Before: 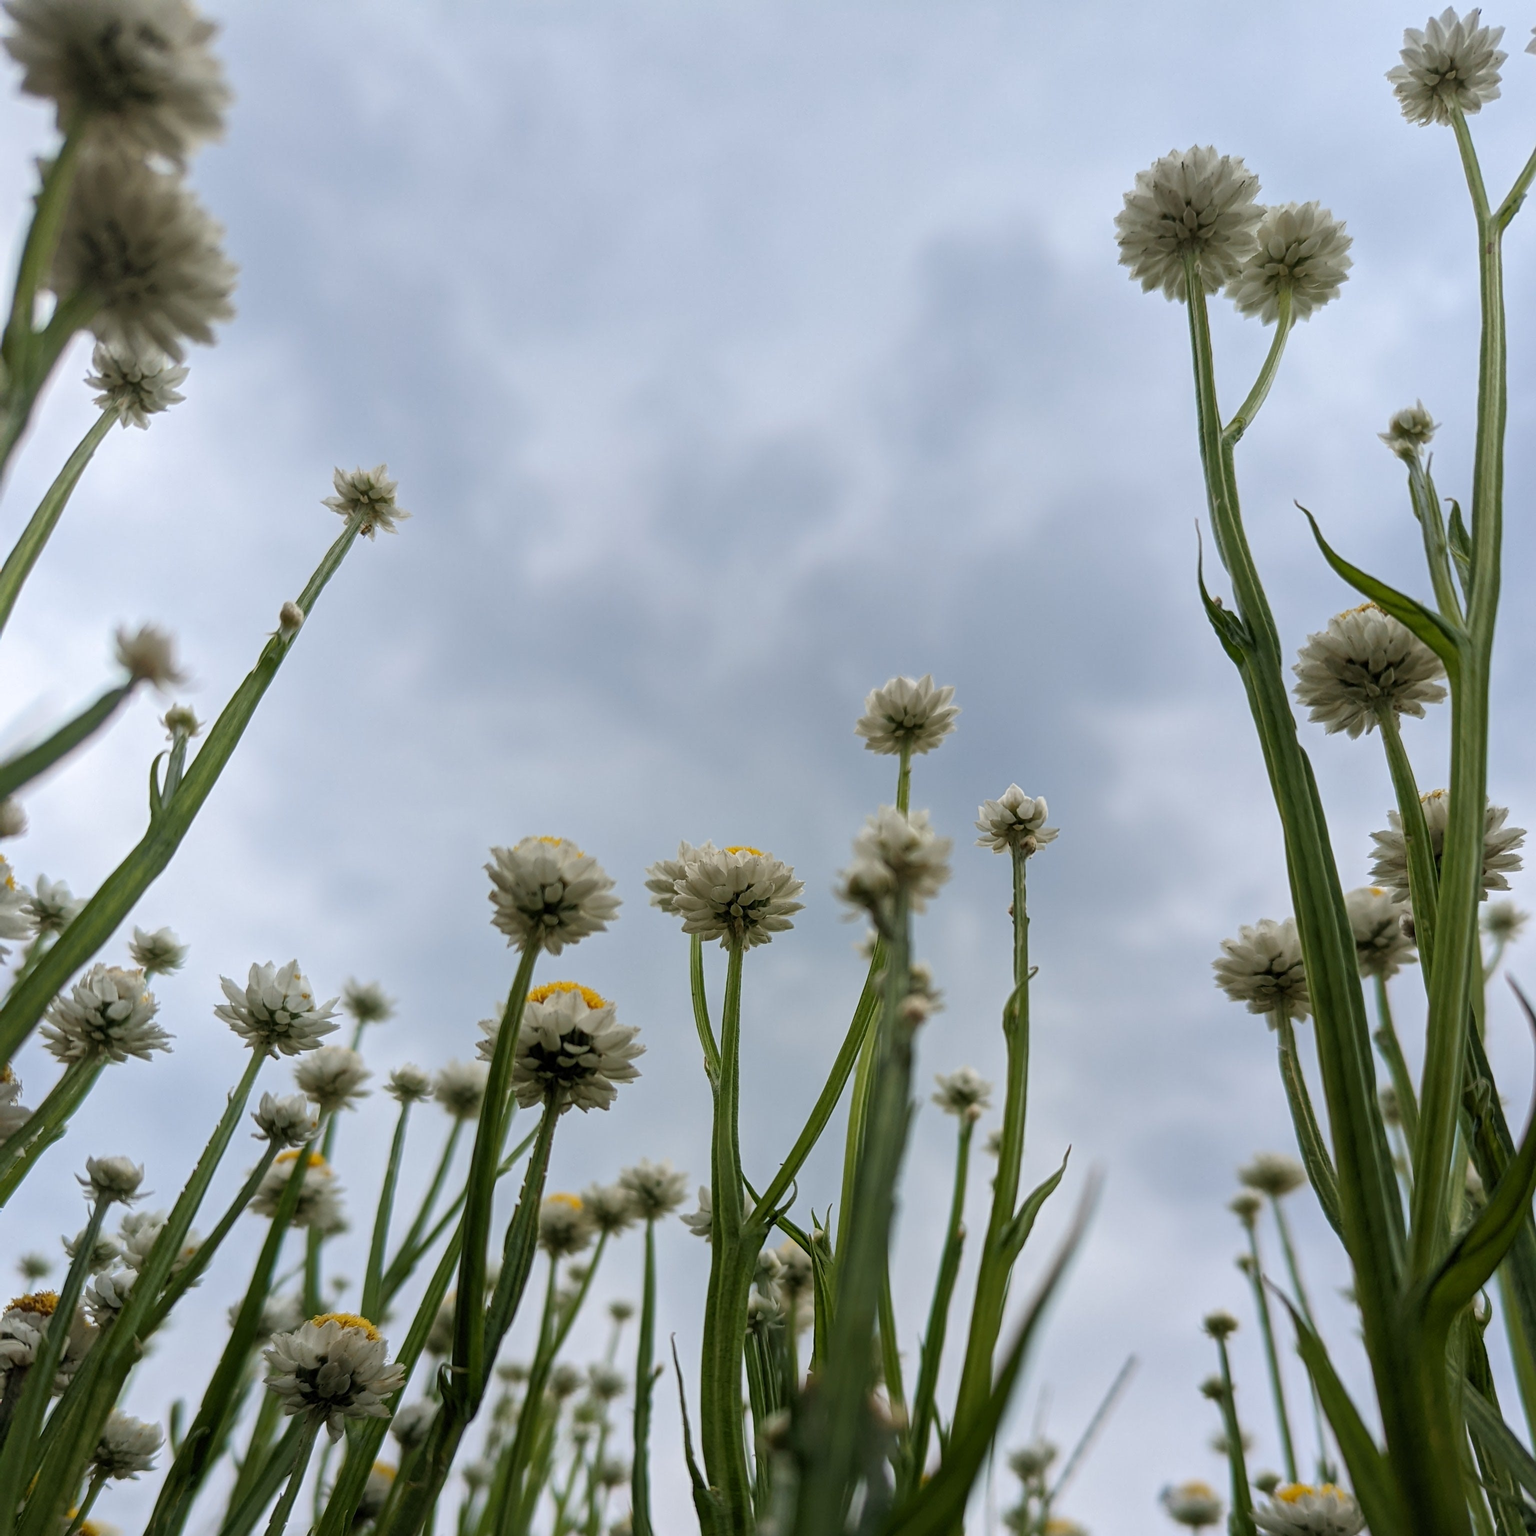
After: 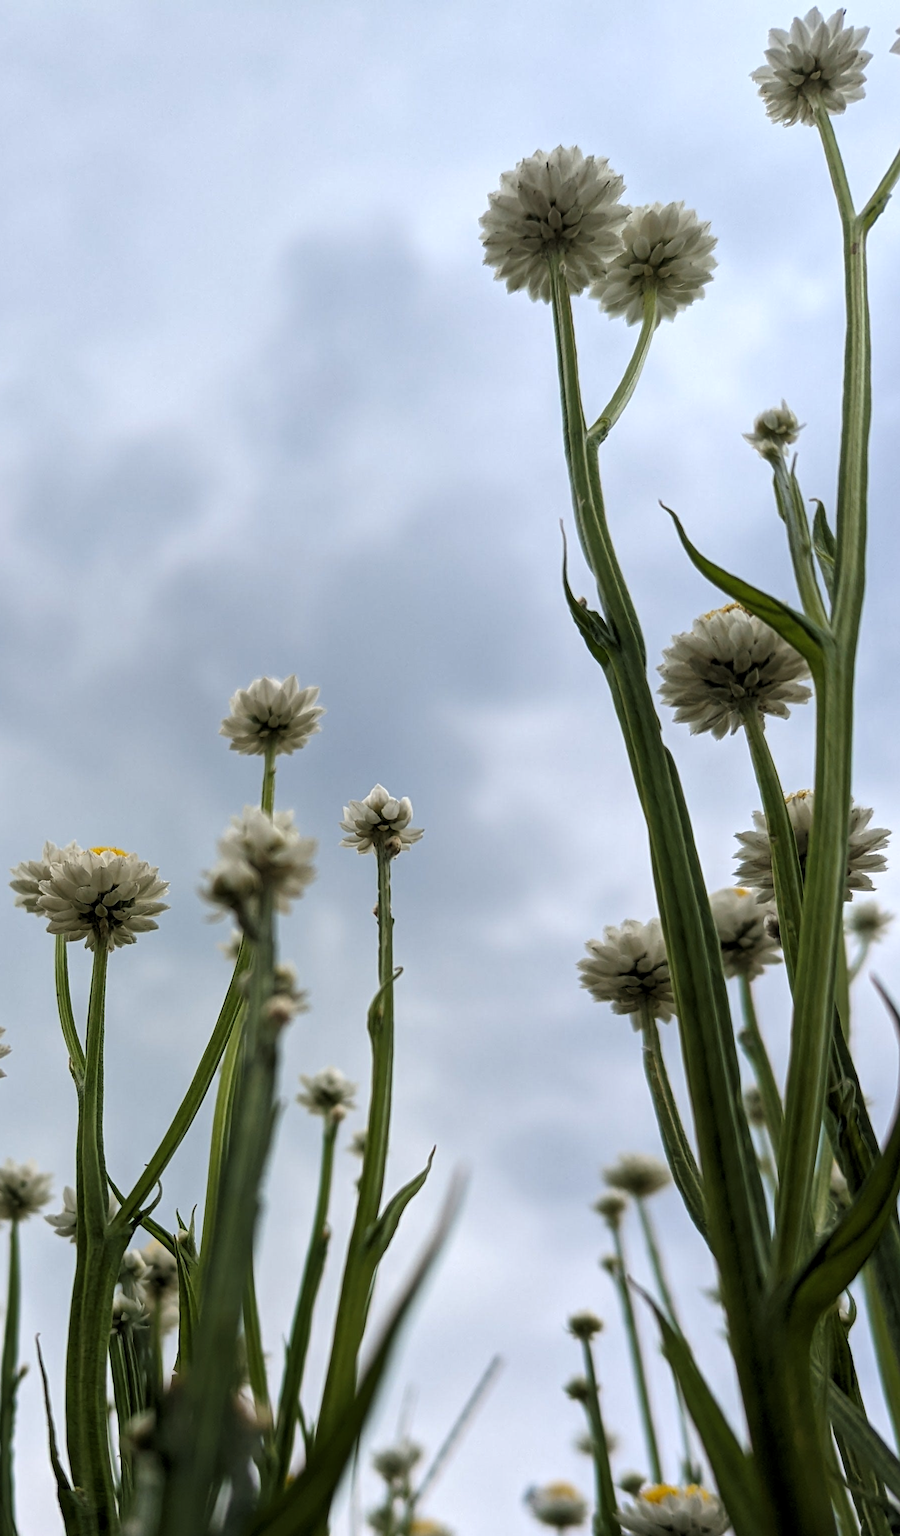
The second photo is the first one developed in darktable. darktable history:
levels: levels [0.052, 0.496, 0.908]
crop: left 41.402%
